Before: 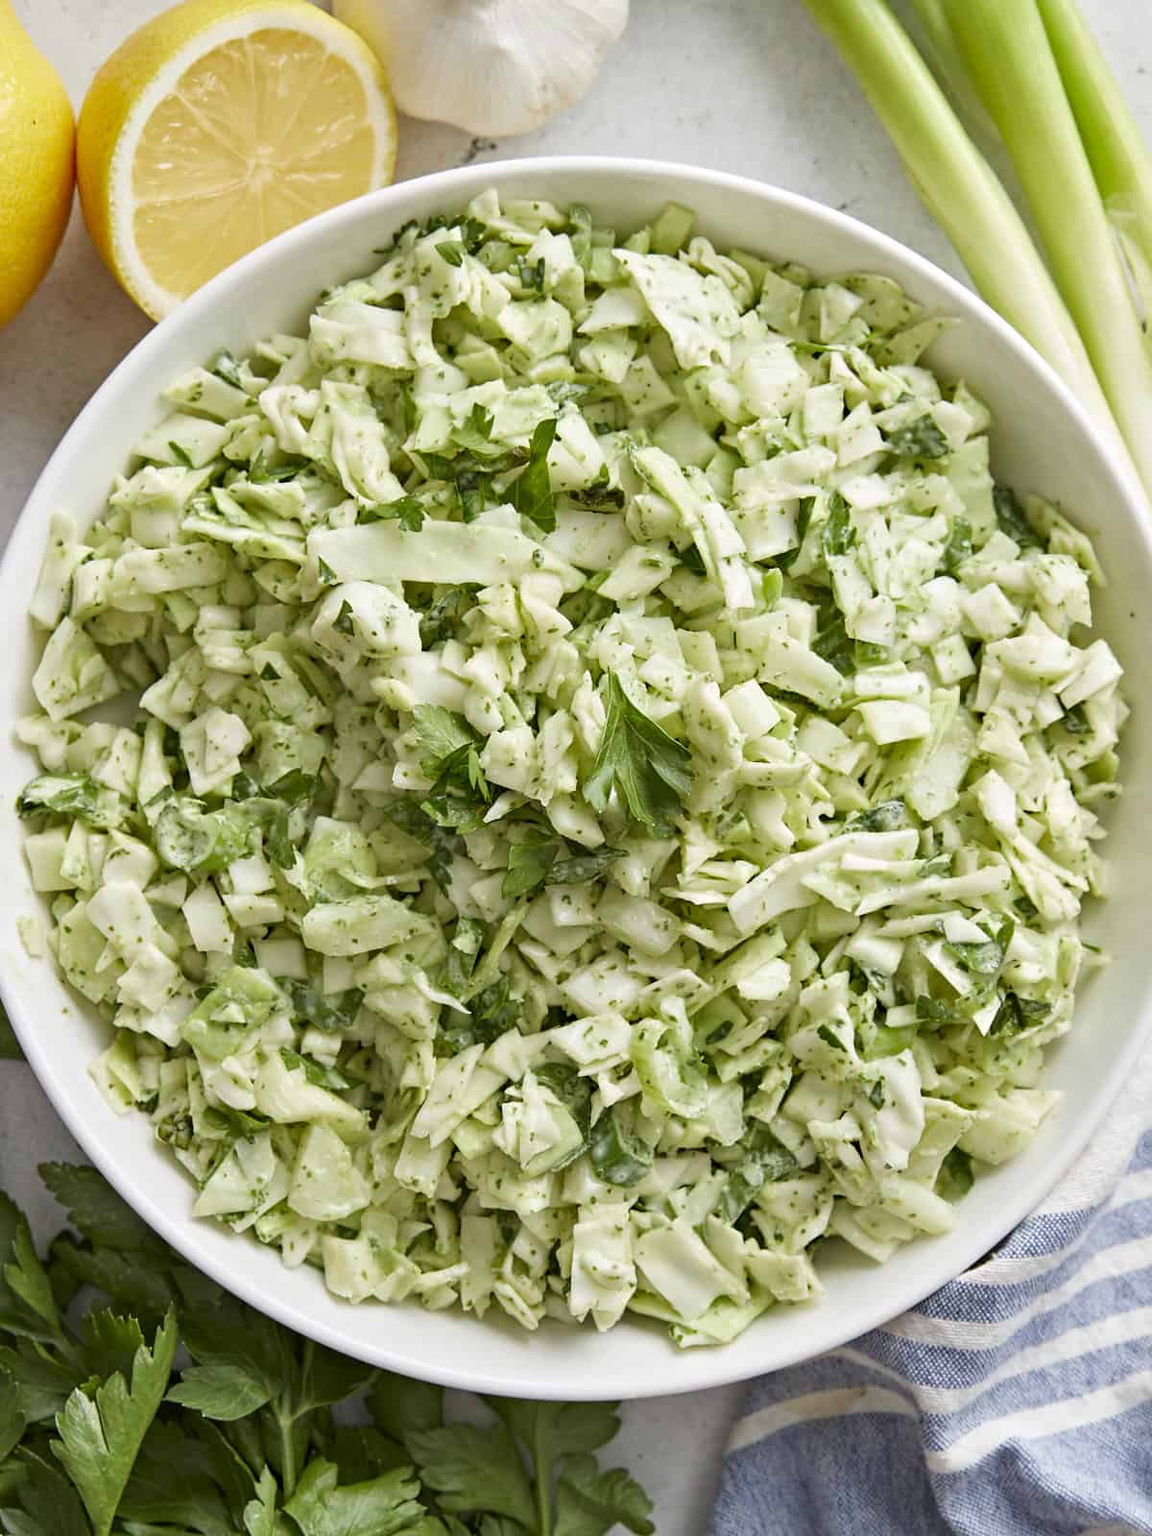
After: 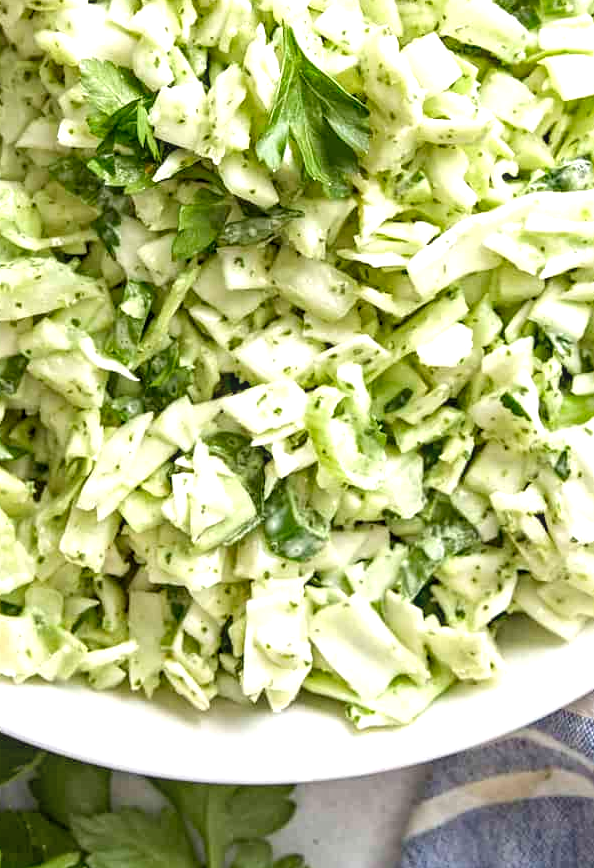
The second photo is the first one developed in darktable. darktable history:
local contrast: on, module defaults
color calibration: illuminant same as pipeline (D50), adaptation none (bypass), x 0.332, y 0.333, temperature 5022.14 K
crop: left 29.262%, top 42.203%, right 21.201%, bottom 3.504%
exposure: exposure 0.782 EV, compensate highlight preservation false
